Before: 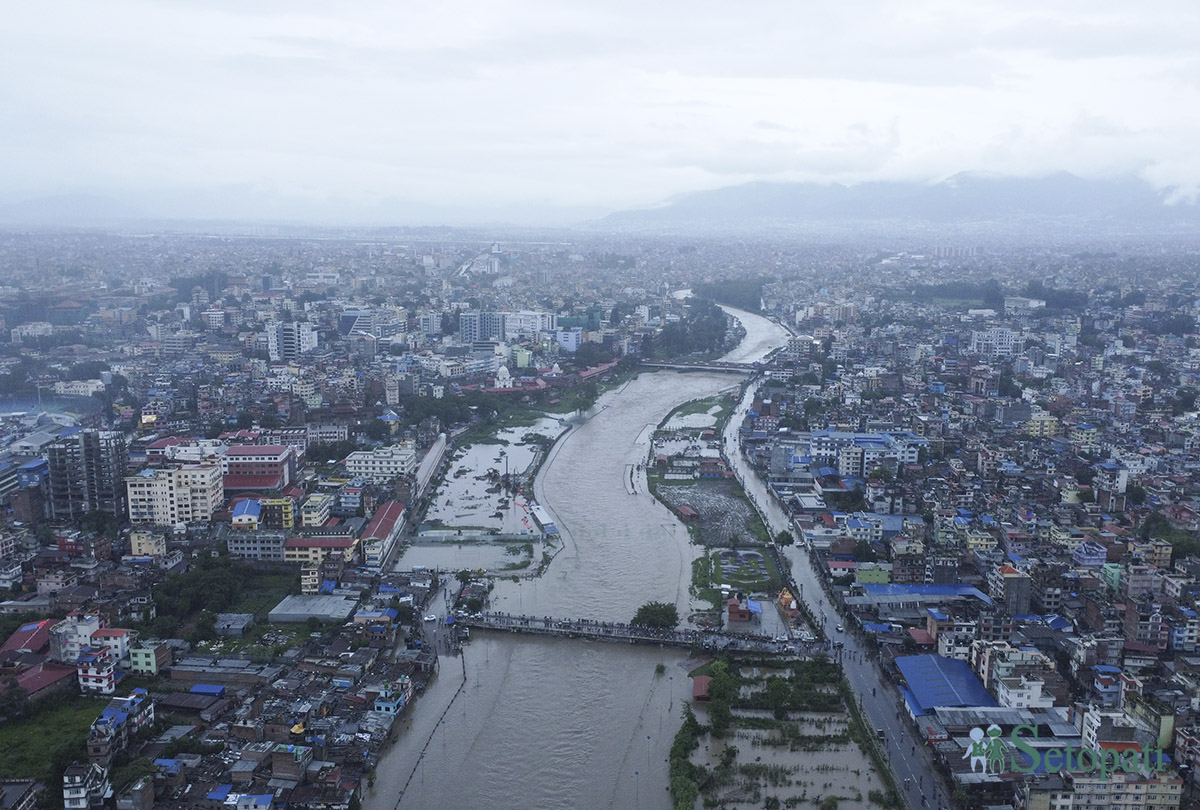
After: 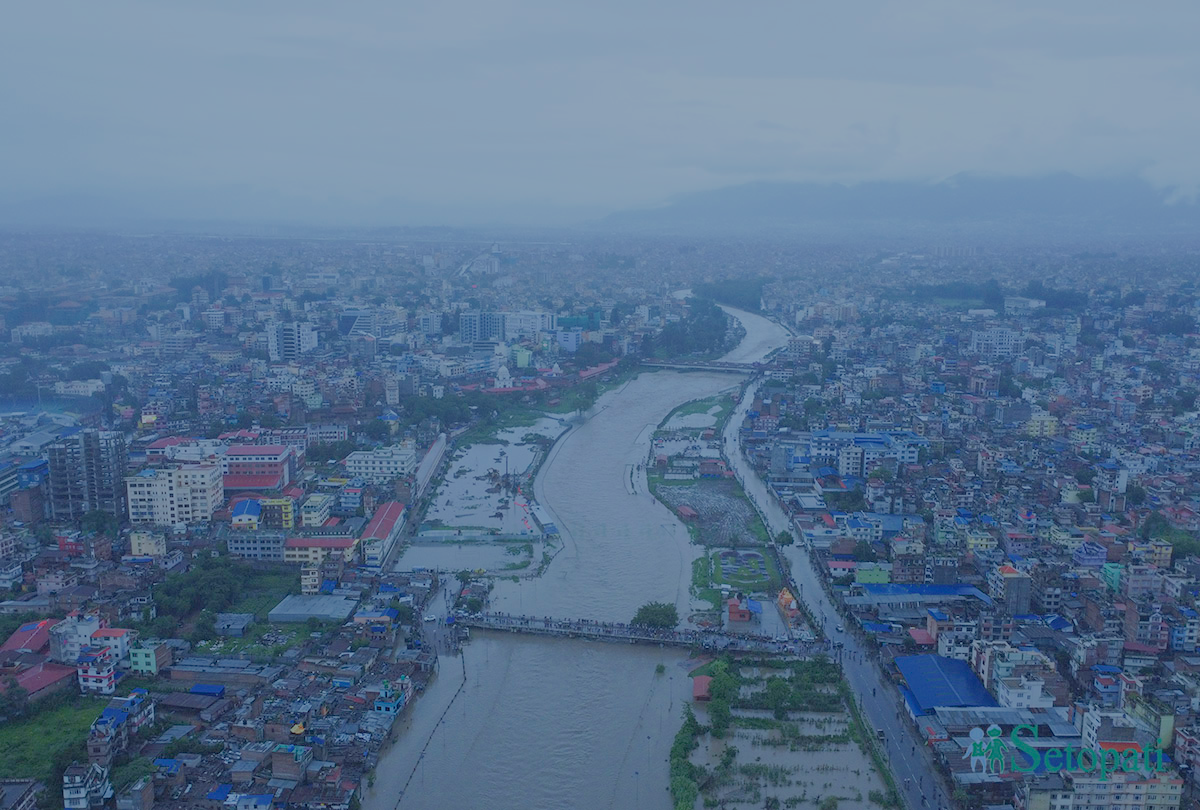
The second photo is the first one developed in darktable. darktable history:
filmic rgb: black relative exposure -16 EV, white relative exposure 8 EV, threshold 3 EV, hardness 4.17, latitude 50%, contrast 0.5, color science v5 (2021), contrast in shadows safe, contrast in highlights safe, enable highlight reconstruction true
white balance: red 0.924, blue 1.095
